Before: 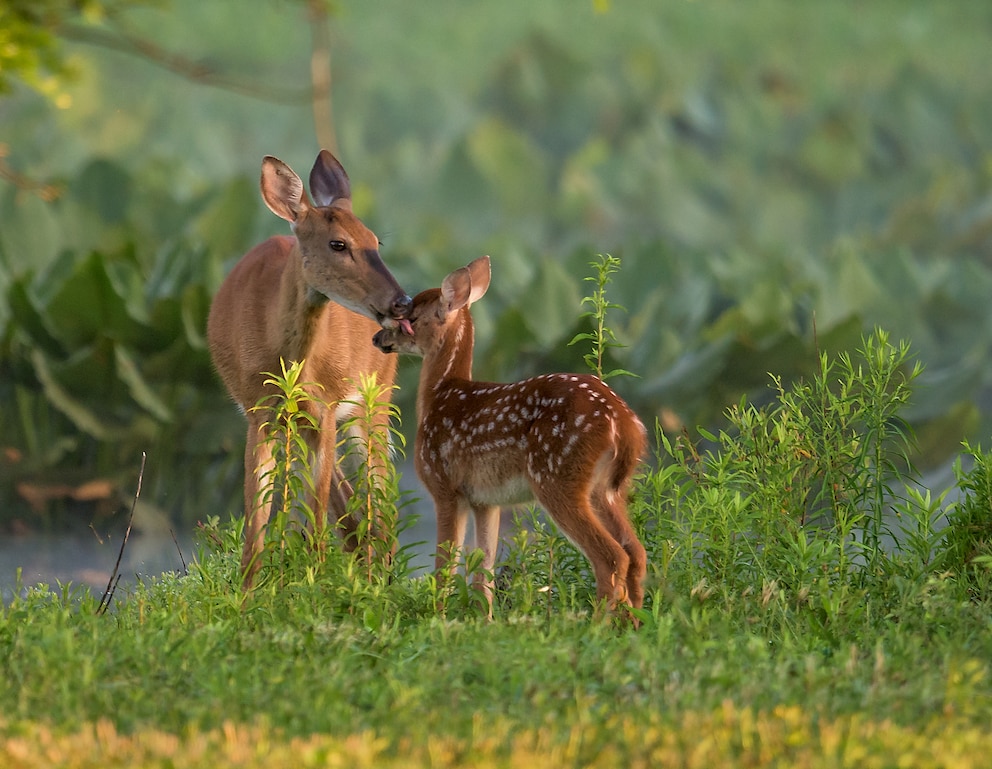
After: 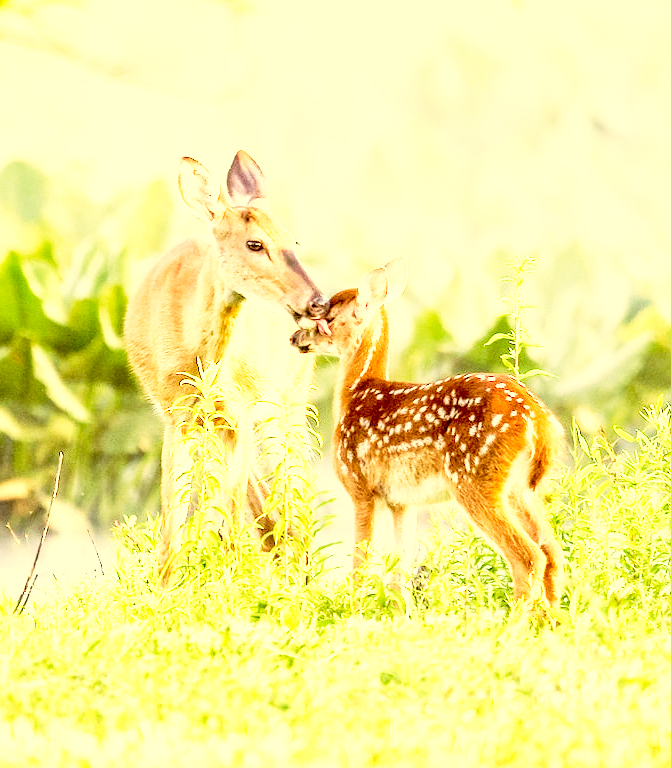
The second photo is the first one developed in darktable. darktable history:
crop and rotate: left 8.557%, right 23.798%
local contrast: on, module defaults
exposure: black level correction 0, exposure 1.572 EV, compensate highlight preservation false
color correction: highlights a* 1.04, highlights b* 24.72, shadows a* 16.15, shadows b* 24.85
base curve: curves: ch0 [(0, 0) (0.012, 0.01) (0.073, 0.168) (0.31, 0.711) (0.645, 0.957) (1, 1)], preserve colors none
tone equalizer: -8 EV -0.774 EV, -7 EV -0.733 EV, -6 EV -0.577 EV, -5 EV -0.402 EV, -3 EV 0.38 EV, -2 EV 0.6 EV, -1 EV 0.674 EV, +0 EV 0.755 EV, mask exposure compensation -0.504 EV
